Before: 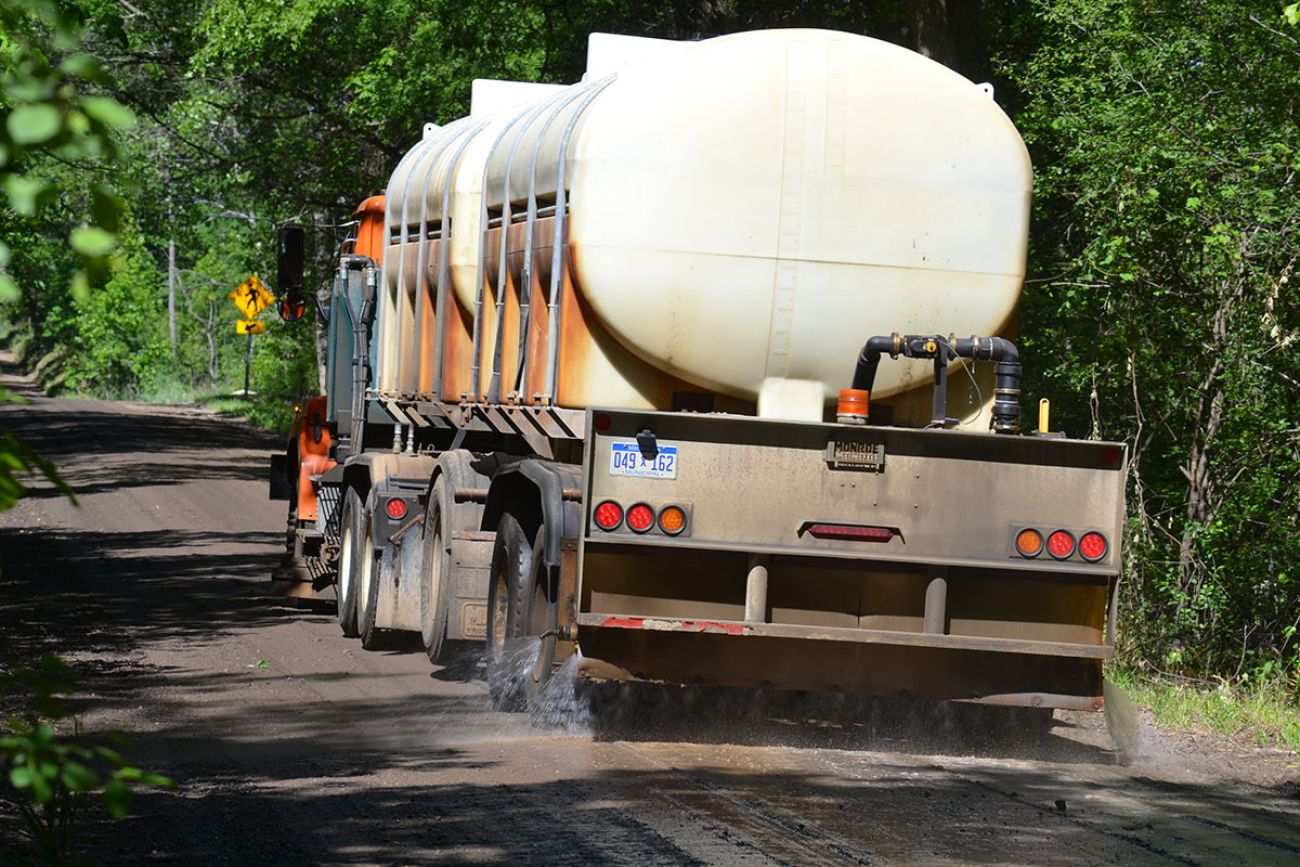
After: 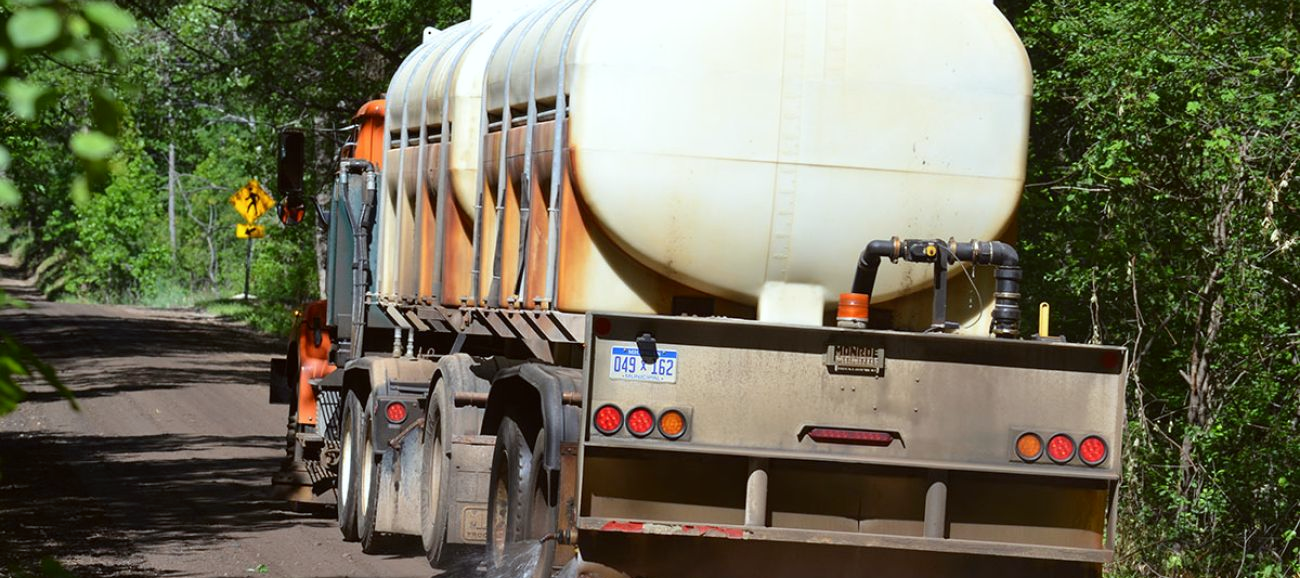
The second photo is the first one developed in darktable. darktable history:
shadows and highlights: radius 93.07, shadows -14.46, white point adjustment 0.23, highlights 31.48, compress 48.23%, highlights color adjustment 52.79%, soften with gaussian
color correction: highlights a* -2.73, highlights b* -2.09, shadows a* 2.41, shadows b* 2.73
crop: top 11.166%, bottom 22.168%
